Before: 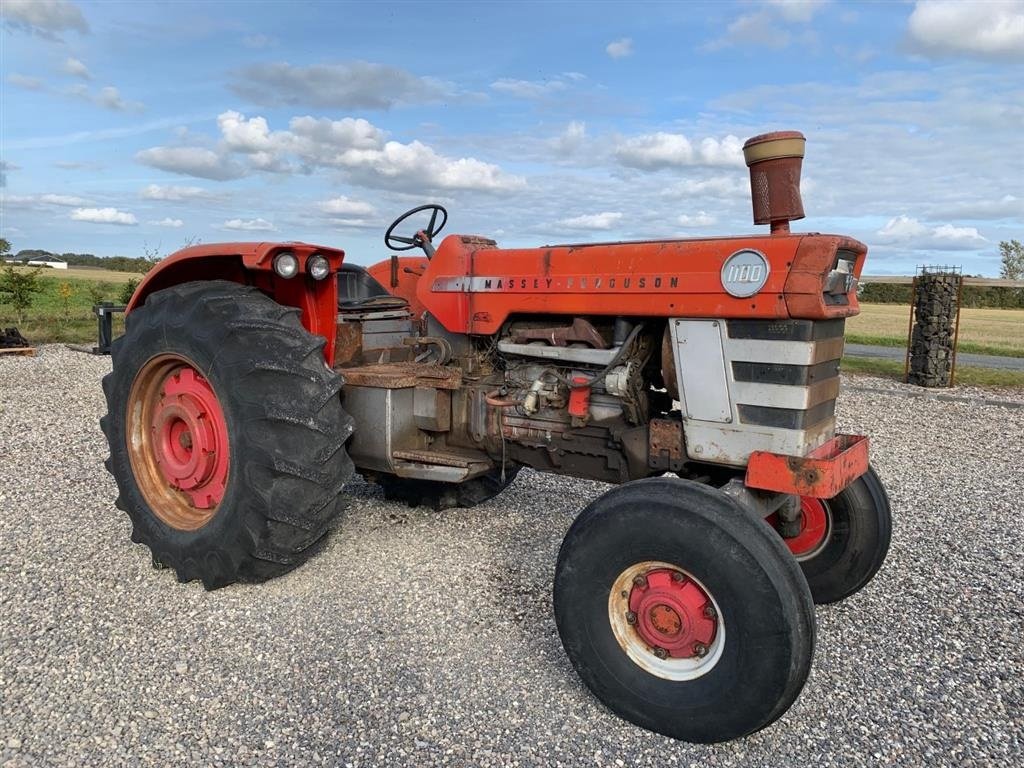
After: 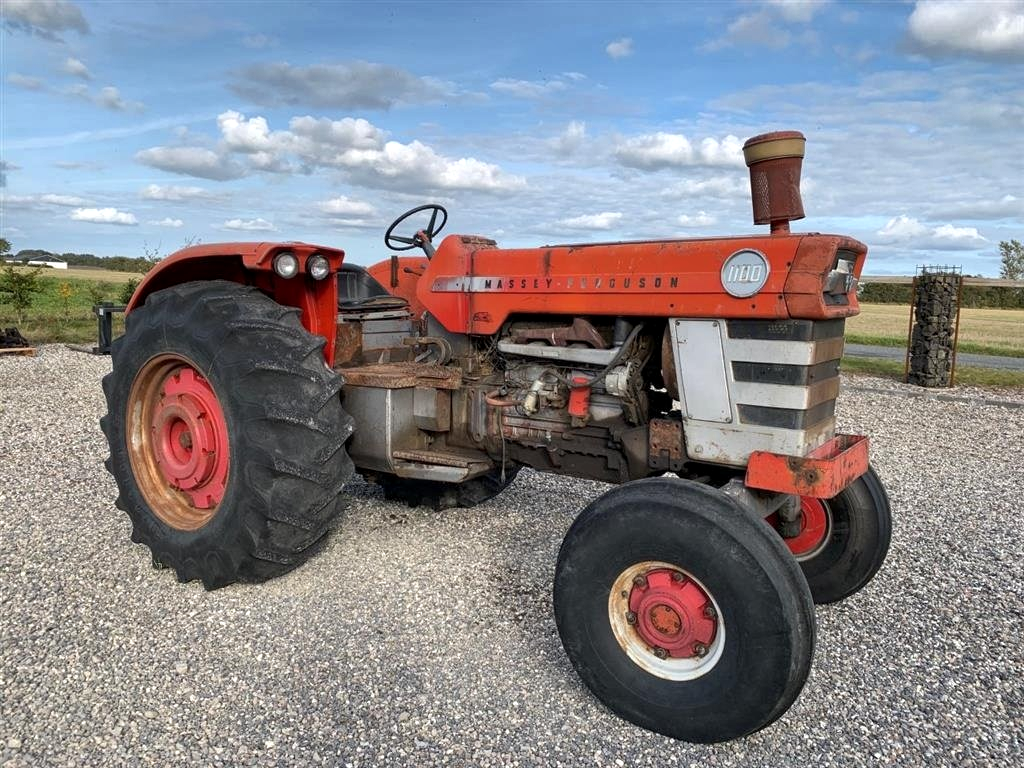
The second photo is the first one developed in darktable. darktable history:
local contrast: highlights 106%, shadows 98%, detail 120%, midtone range 0.2
shadows and highlights: radius 173.03, shadows 27.05, white point adjustment 3.21, highlights -68.37, soften with gaussian
